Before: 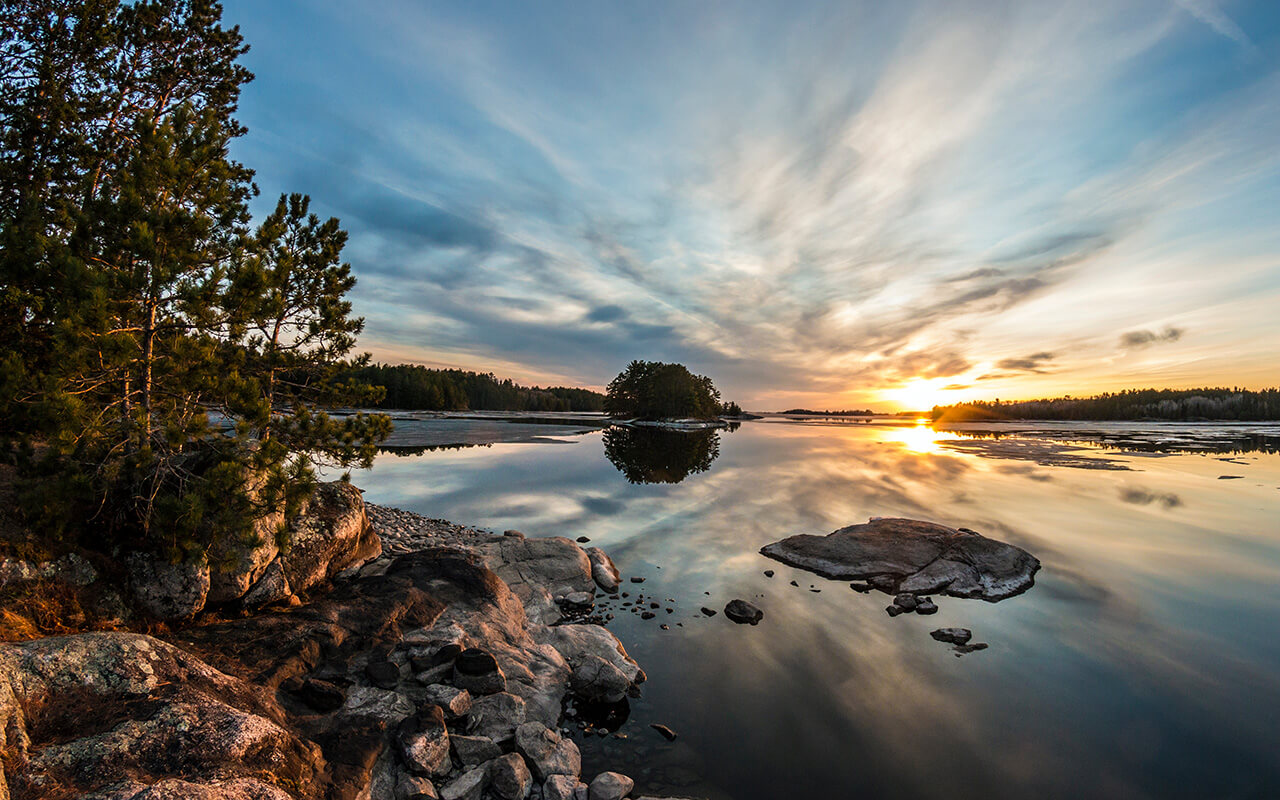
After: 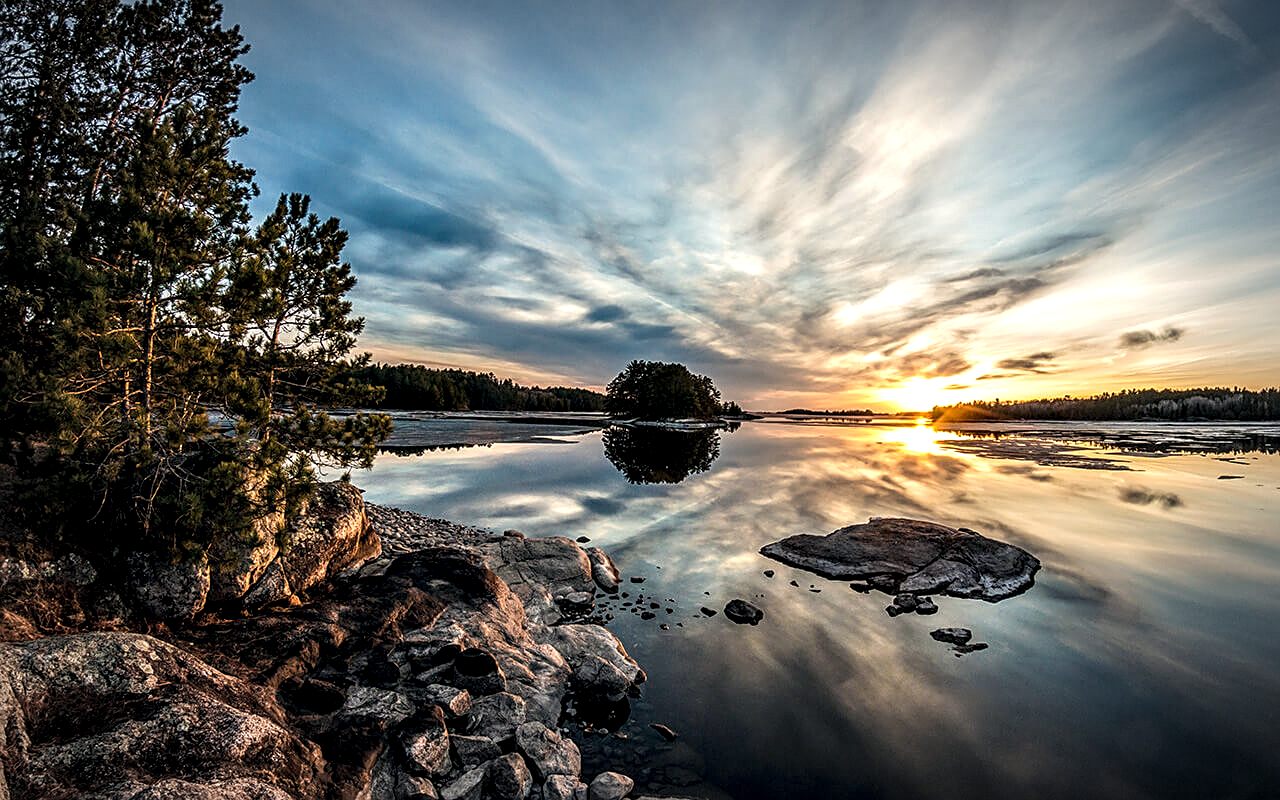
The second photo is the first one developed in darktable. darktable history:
local contrast: highlights 64%, shadows 54%, detail 168%, midtone range 0.519
vignetting: automatic ratio true
sharpen: on, module defaults
color correction: highlights a* 0.468, highlights b* 2.69, shadows a* -1.02, shadows b* -4.24
